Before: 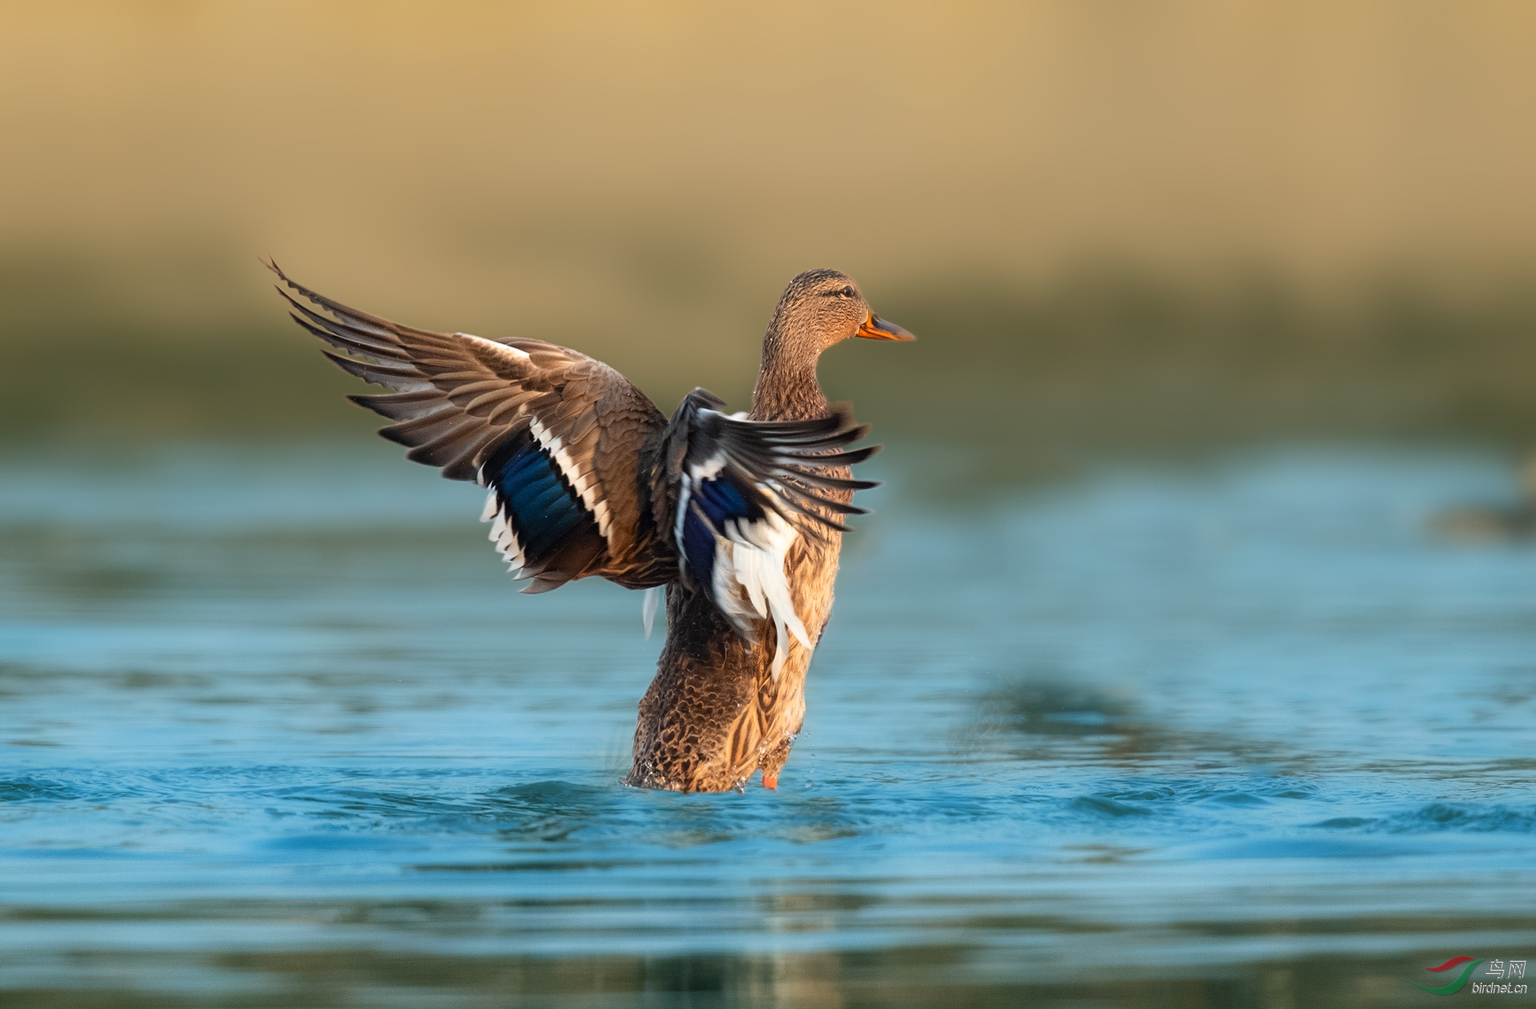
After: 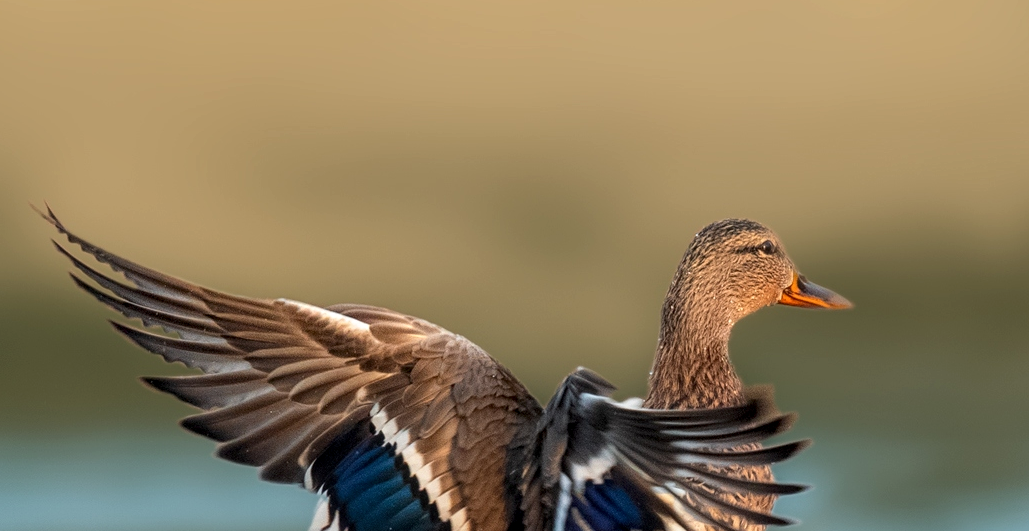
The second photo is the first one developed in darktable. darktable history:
crop: left 15.232%, top 9.289%, right 31.134%, bottom 48.585%
local contrast: on, module defaults
